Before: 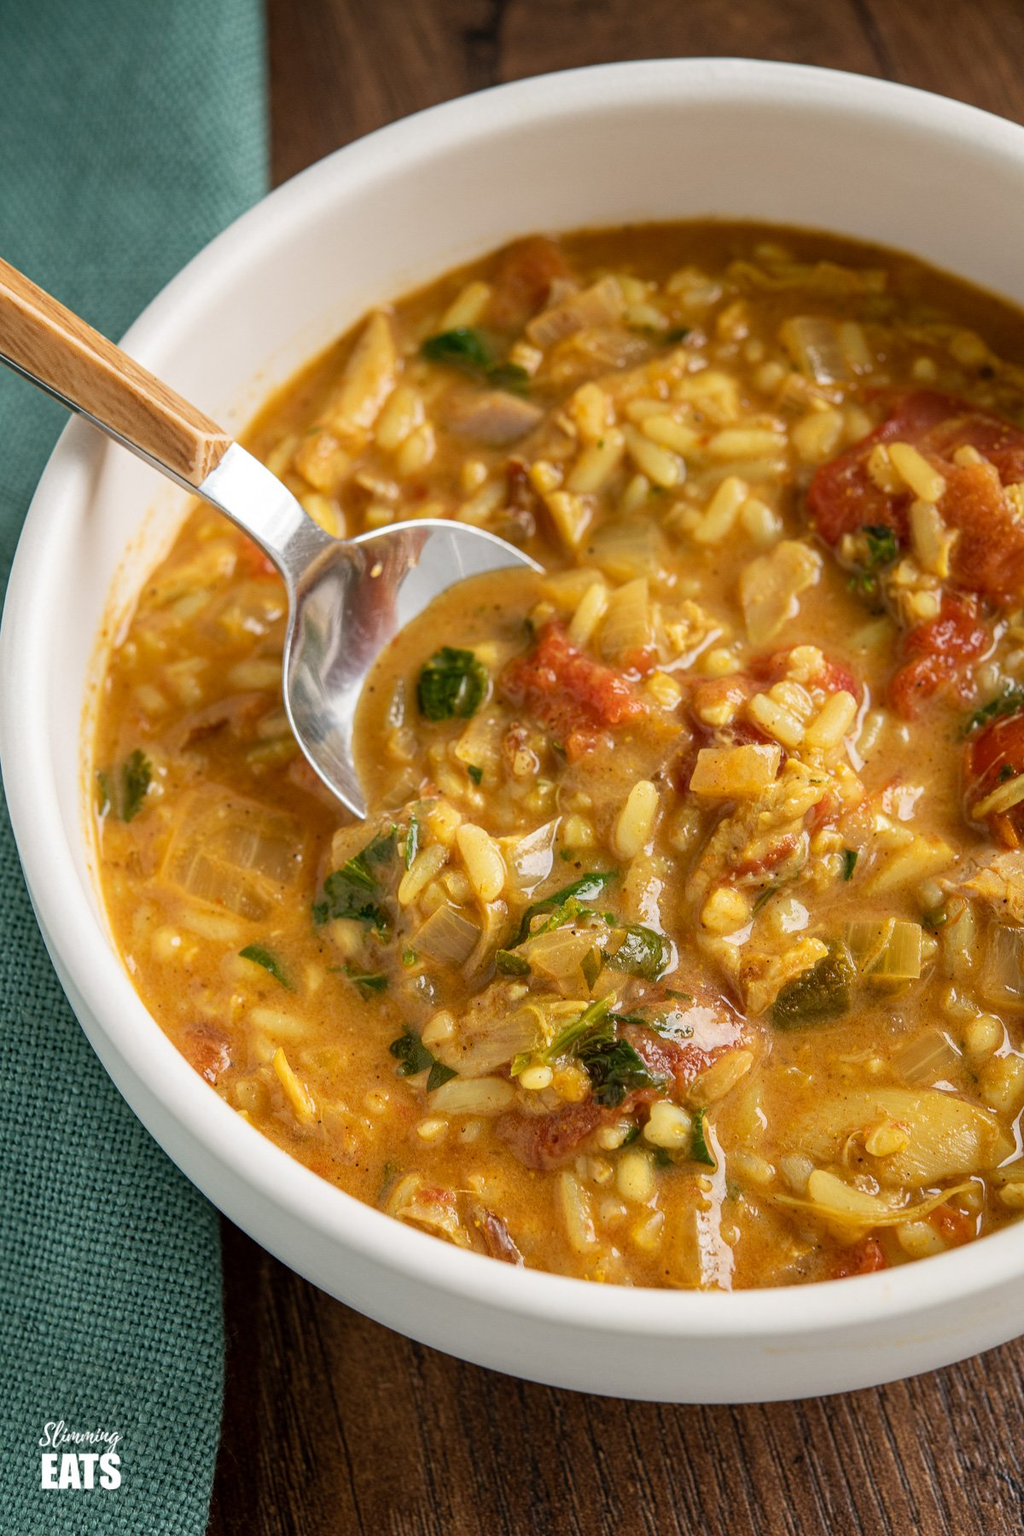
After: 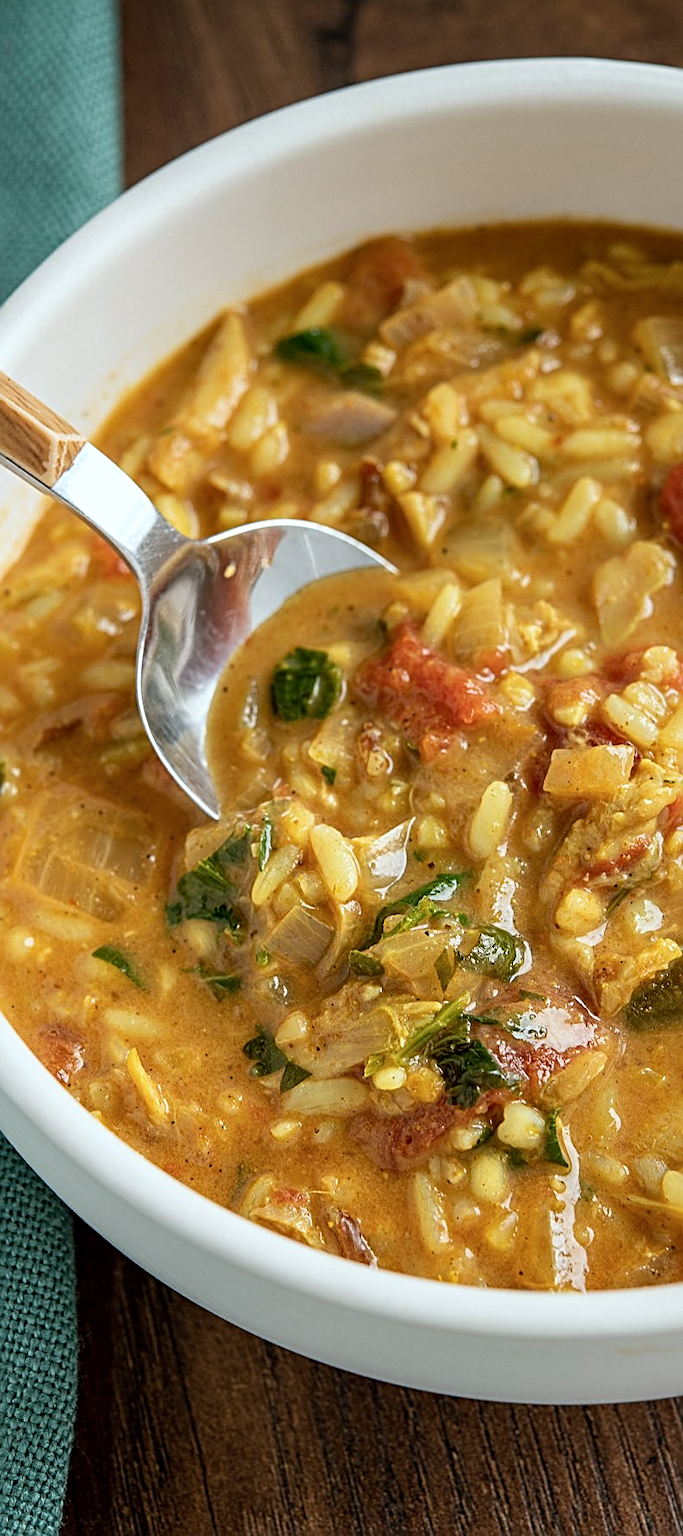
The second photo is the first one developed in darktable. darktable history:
sharpen: radius 2.531, amount 0.628
contrast equalizer: y [[0.6 ×6], [0.55 ×6], [0 ×6], [0 ×6], [0 ×6]], mix 0.159
crop and rotate: left 14.393%, right 18.93%
color calibration: illuminant as shot in camera, x 0.359, y 0.363, temperature 4583.57 K, gamut compression 1.65
